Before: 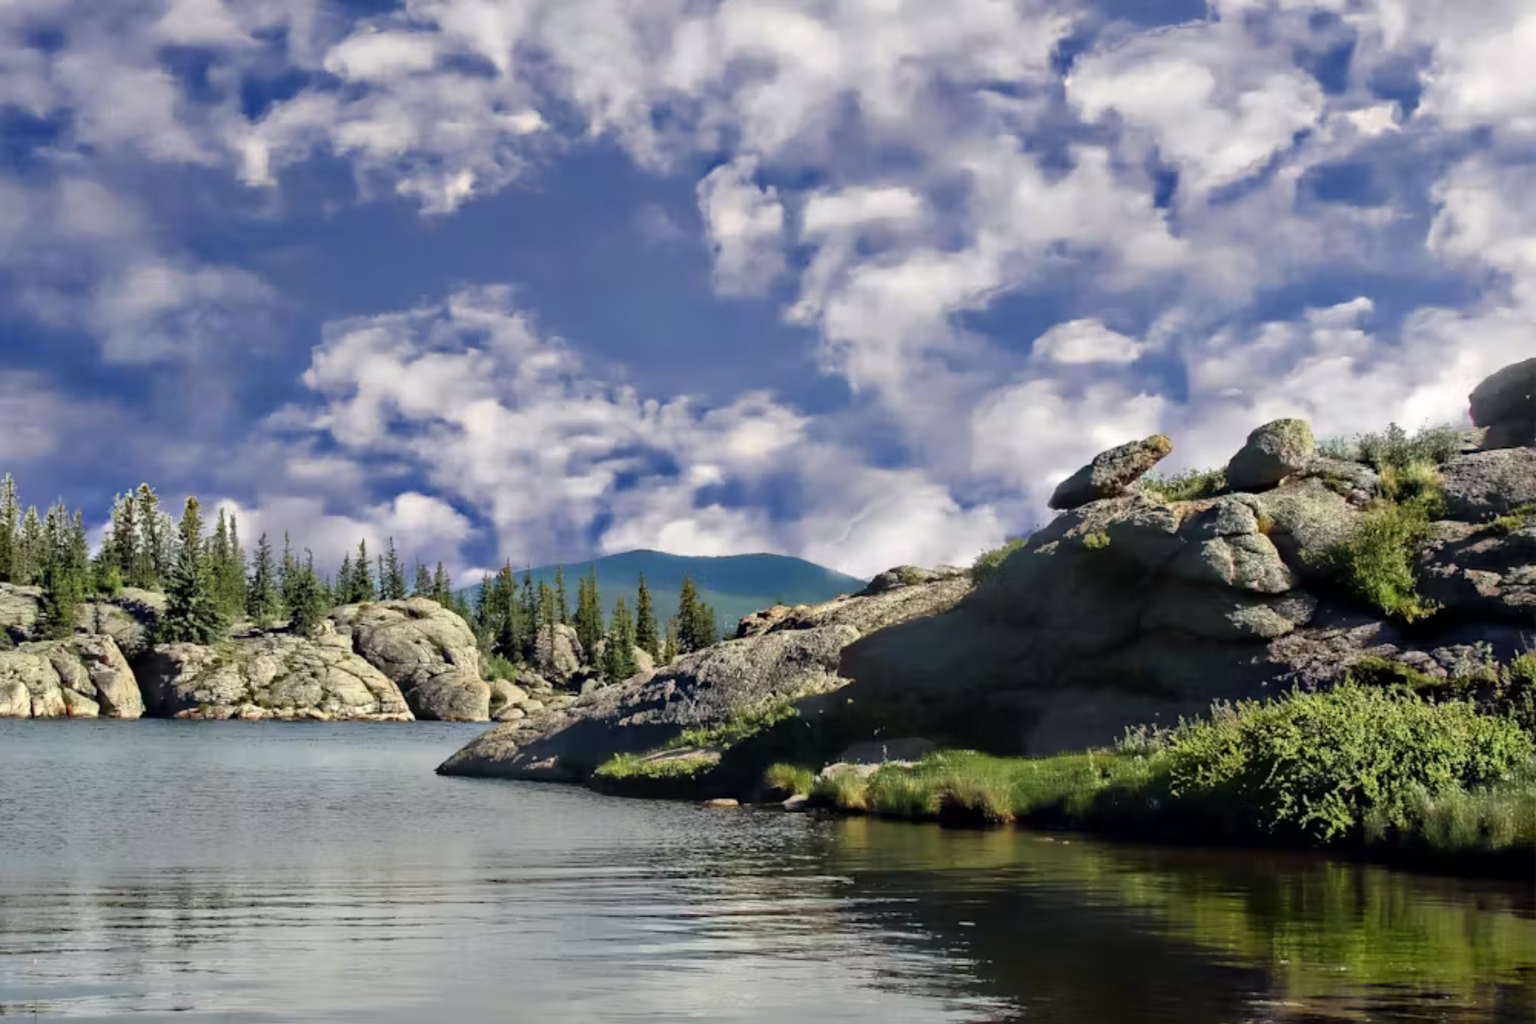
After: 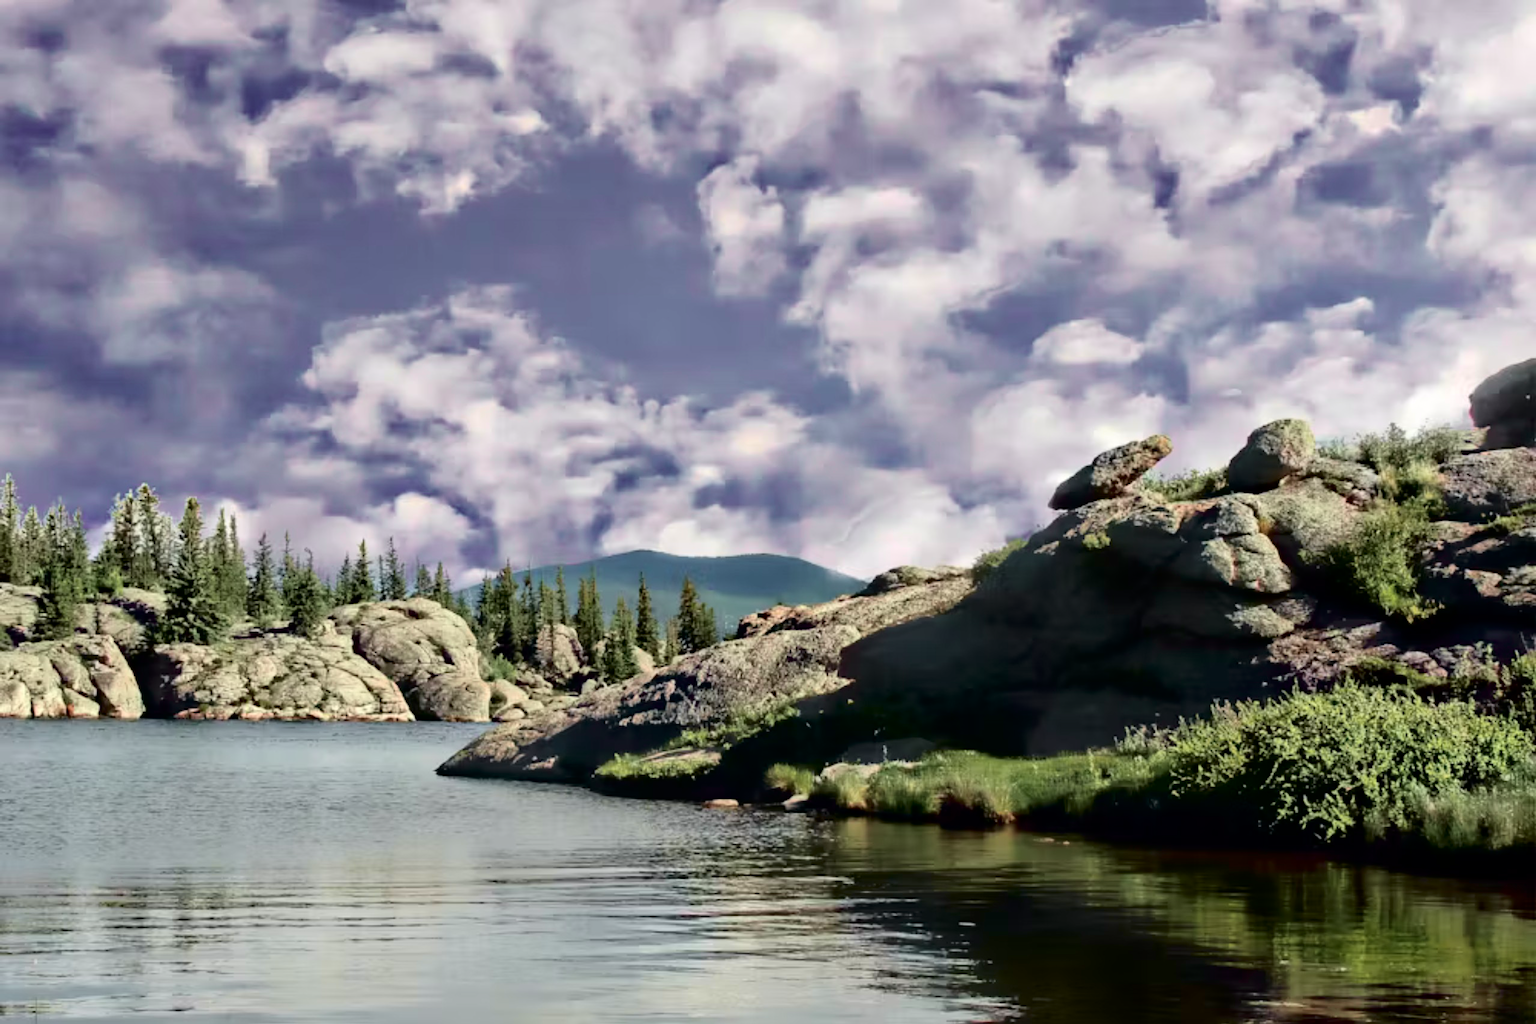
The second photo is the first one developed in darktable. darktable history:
tone curve: curves: ch0 [(0.003, 0) (0.066, 0.023) (0.149, 0.094) (0.264, 0.238) (0.395, 0.421) (0.517, 0.56) (0.688, 0.743) (0.813, 0.846) (1, 1)]; ch1 [(0, 0) (0.164, 0.115) (0.337, 0.332) (0.39, 0.398) (0.464, 0.461) (0.501, 0.5) (0.521, 0.535) (0.571, 0.588) (0.652, 0.681) (0.733, 0.749) (0.811, 0.796) (1, 1)]; ch2 [(0, 0) (0.337, 0.382) (0.464, 0.476) (0.501, 0.502) (0.527, 0.54) (0.556, 0.567) (0.6, 0.59) (0.687, 0.675) (1, 1)], color space Lab, independent channels, preserve colors none
